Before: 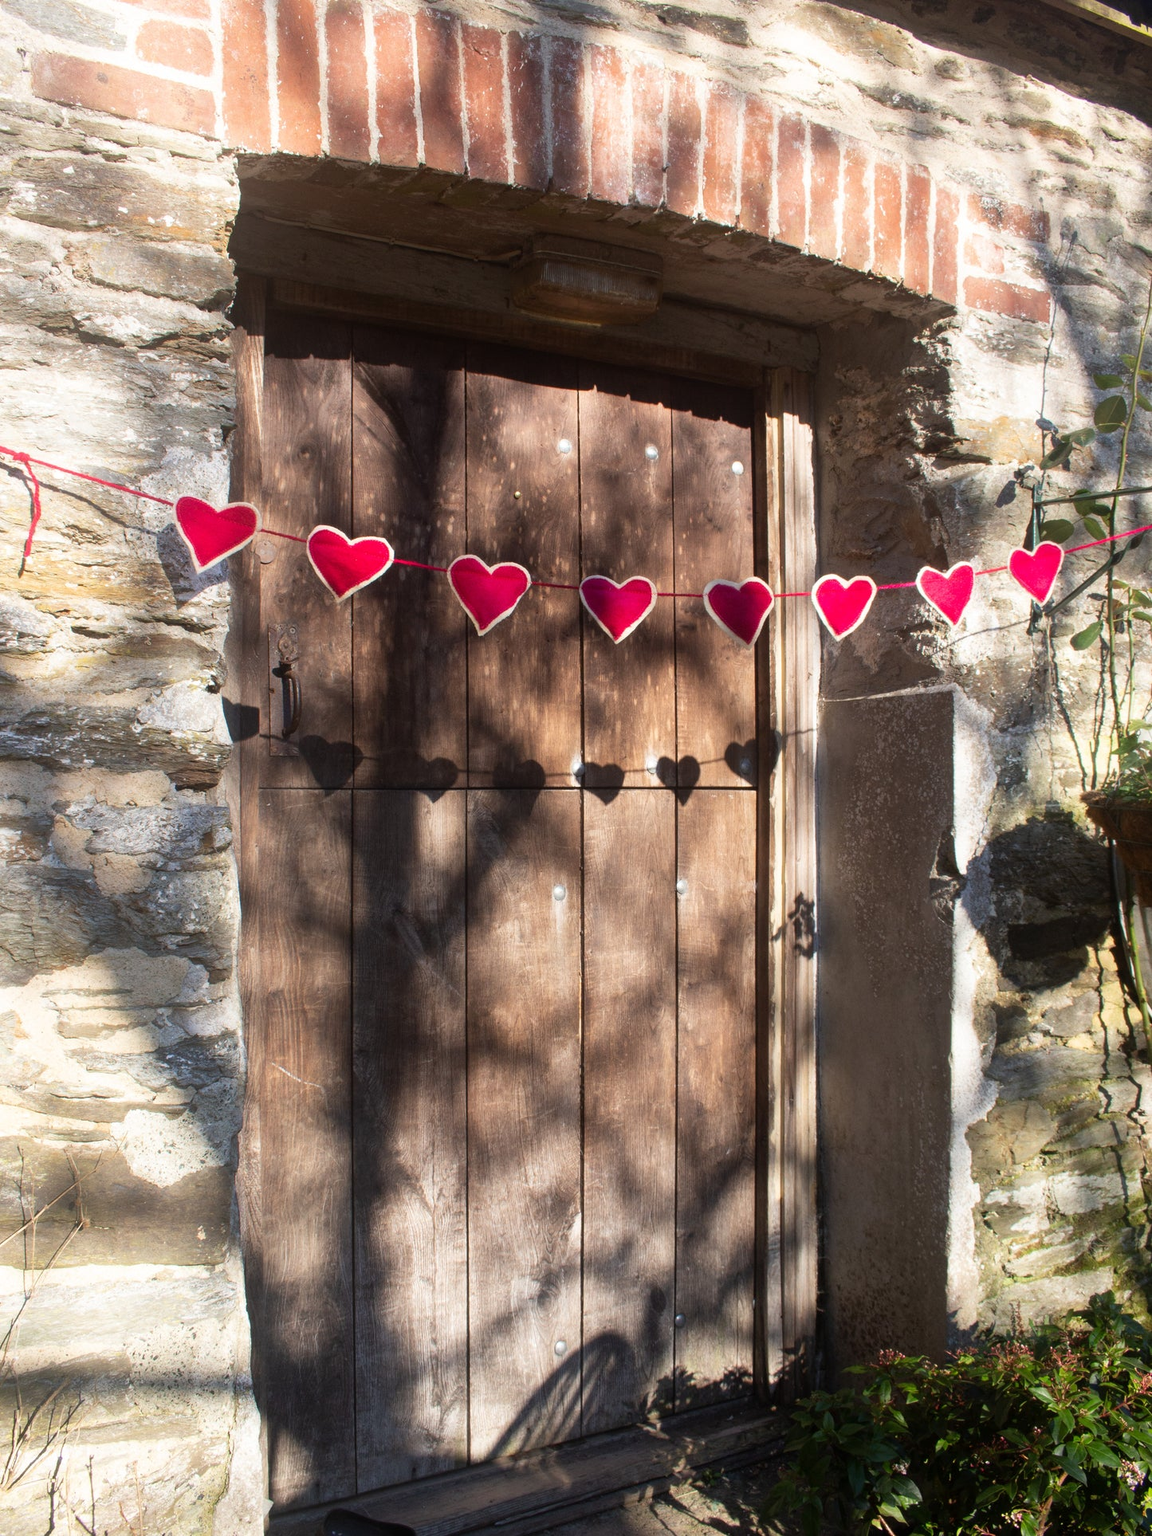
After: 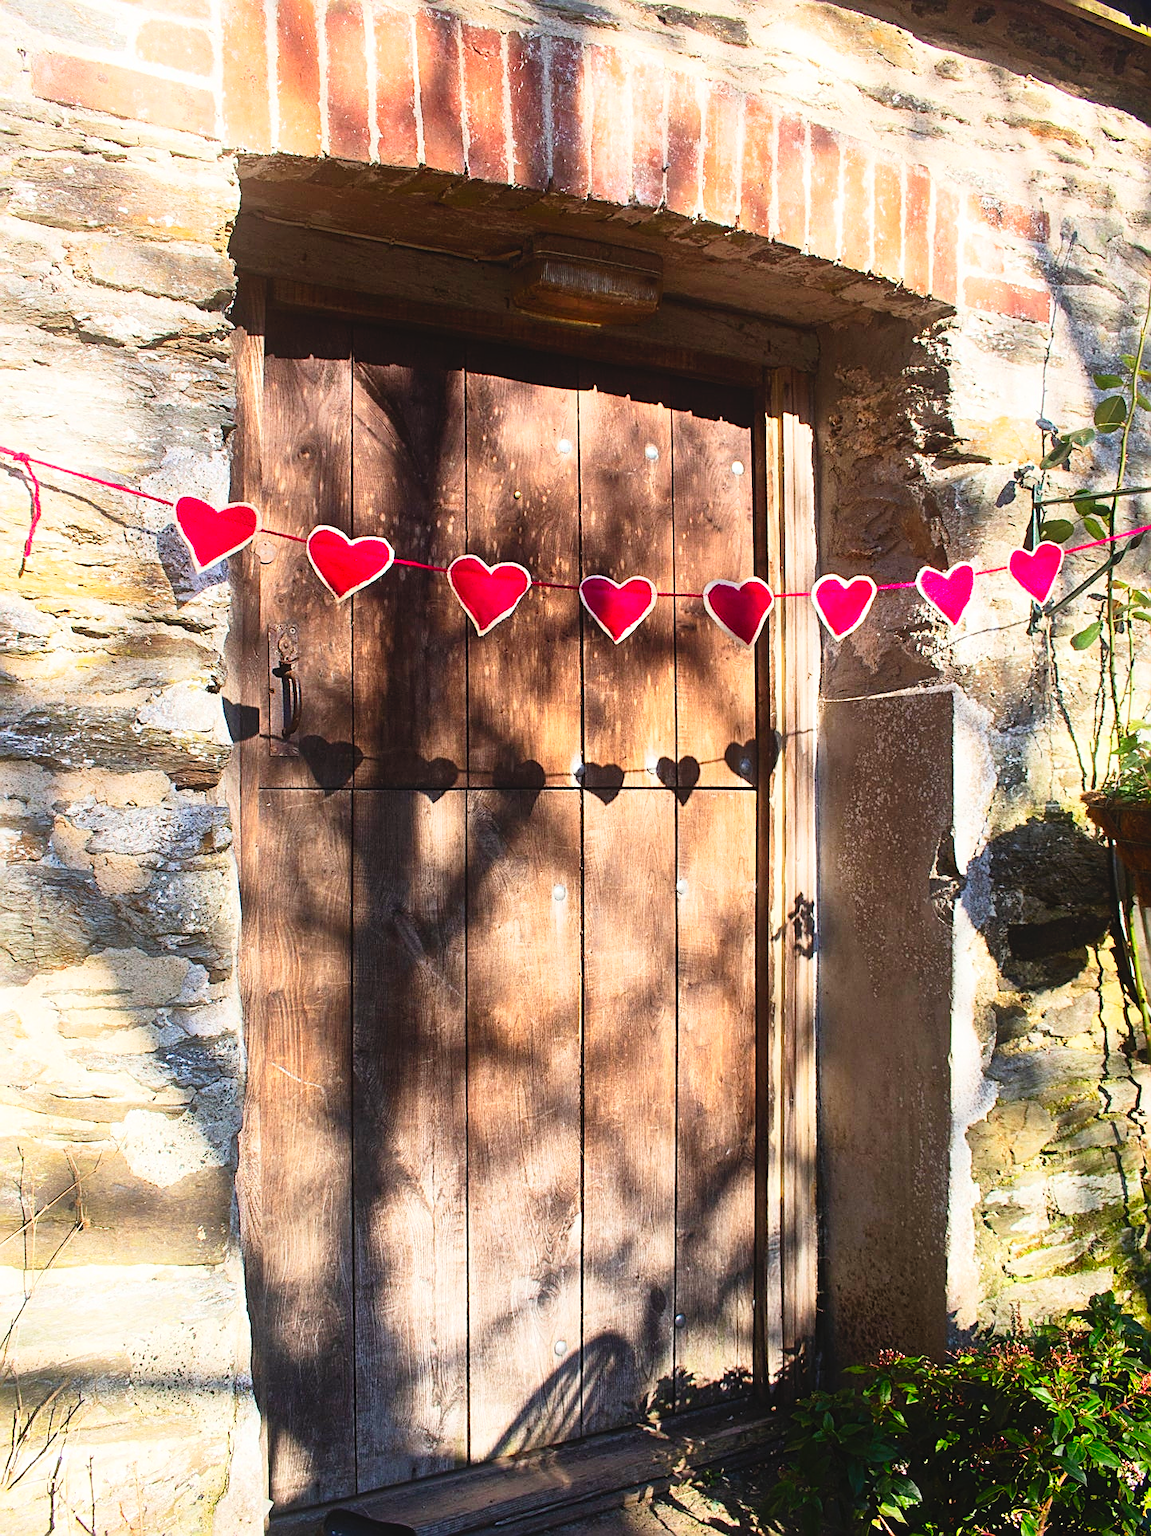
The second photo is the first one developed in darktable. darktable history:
sharpen: amount 0.907
color correction: highlights b* -0.011, saturation 1.32
tone curve: curves: ch0 [(0, 0.036) (0.119, 0.115) (0.466, 0.498) (0.715, 0.767) (0.817, 0.865) (1, 0.998)]; ch1 [(0, 0) (0.377, 0.424) (0.442, 0.491) (0.487, 0.498) (0.514, 0.512) (0.536, 0.577) (0.66, 0.724) (1, 1)]; ch2 [(0, 0) (0.38, 0.405) (0.463, 0.443) (0.492, 0.486) (0.526, 0.541) (0.578, 0.598) (1, 1)], preserve colors none
contrast brightness saturation: contrast 0.205, brightness 0.165, saturation 0.219
